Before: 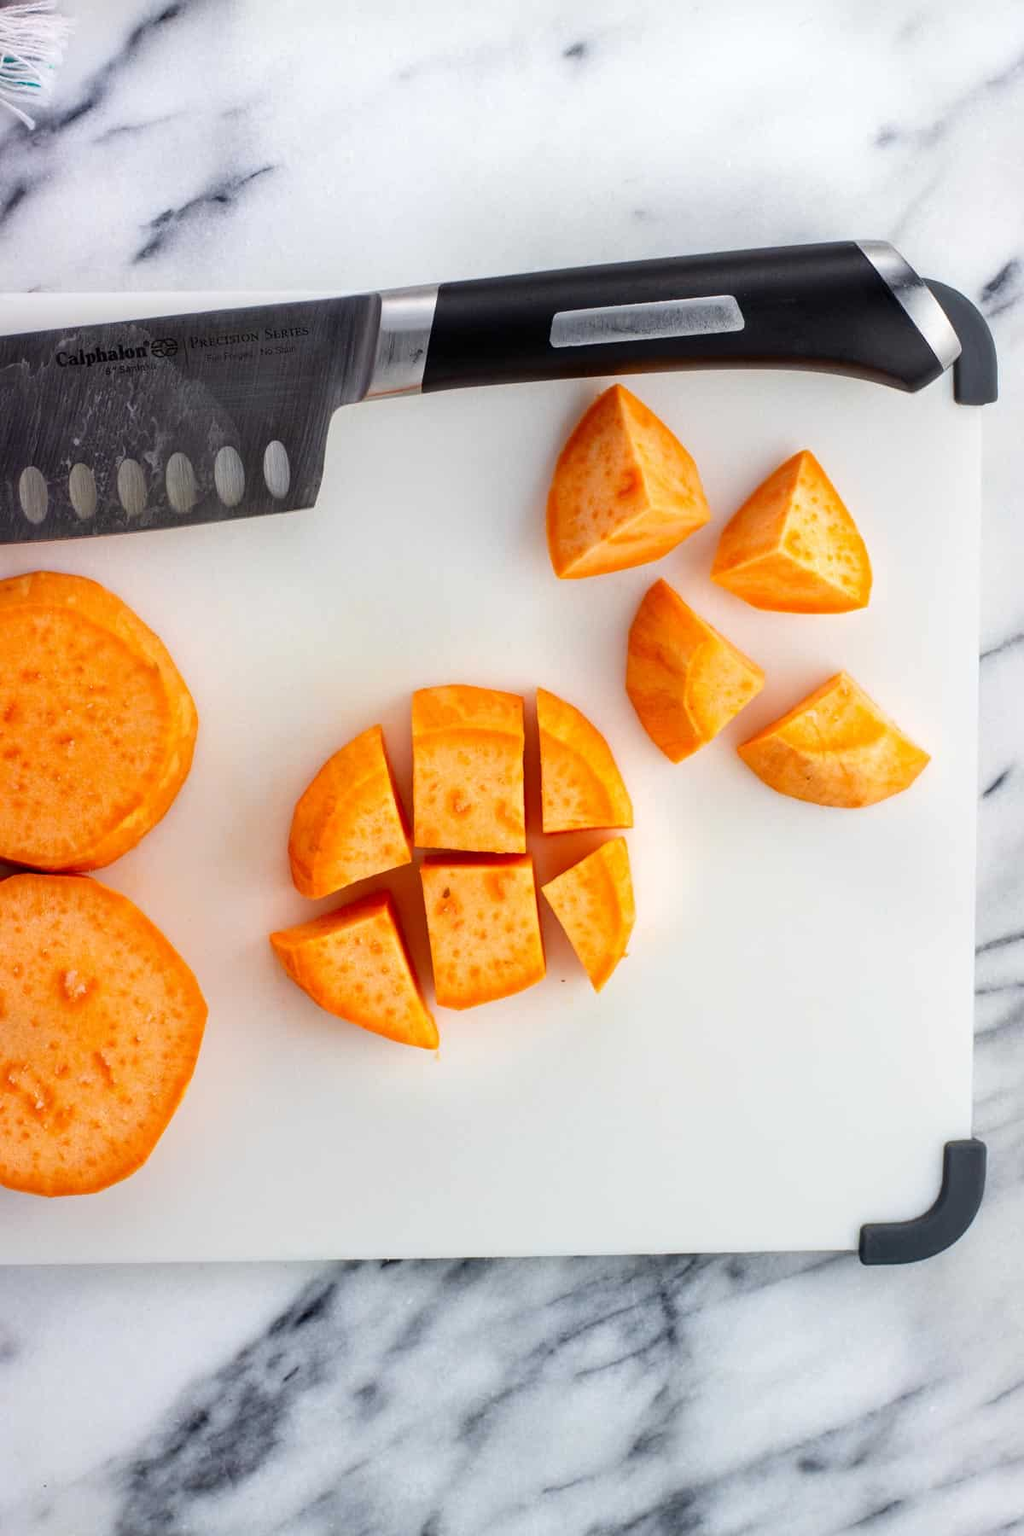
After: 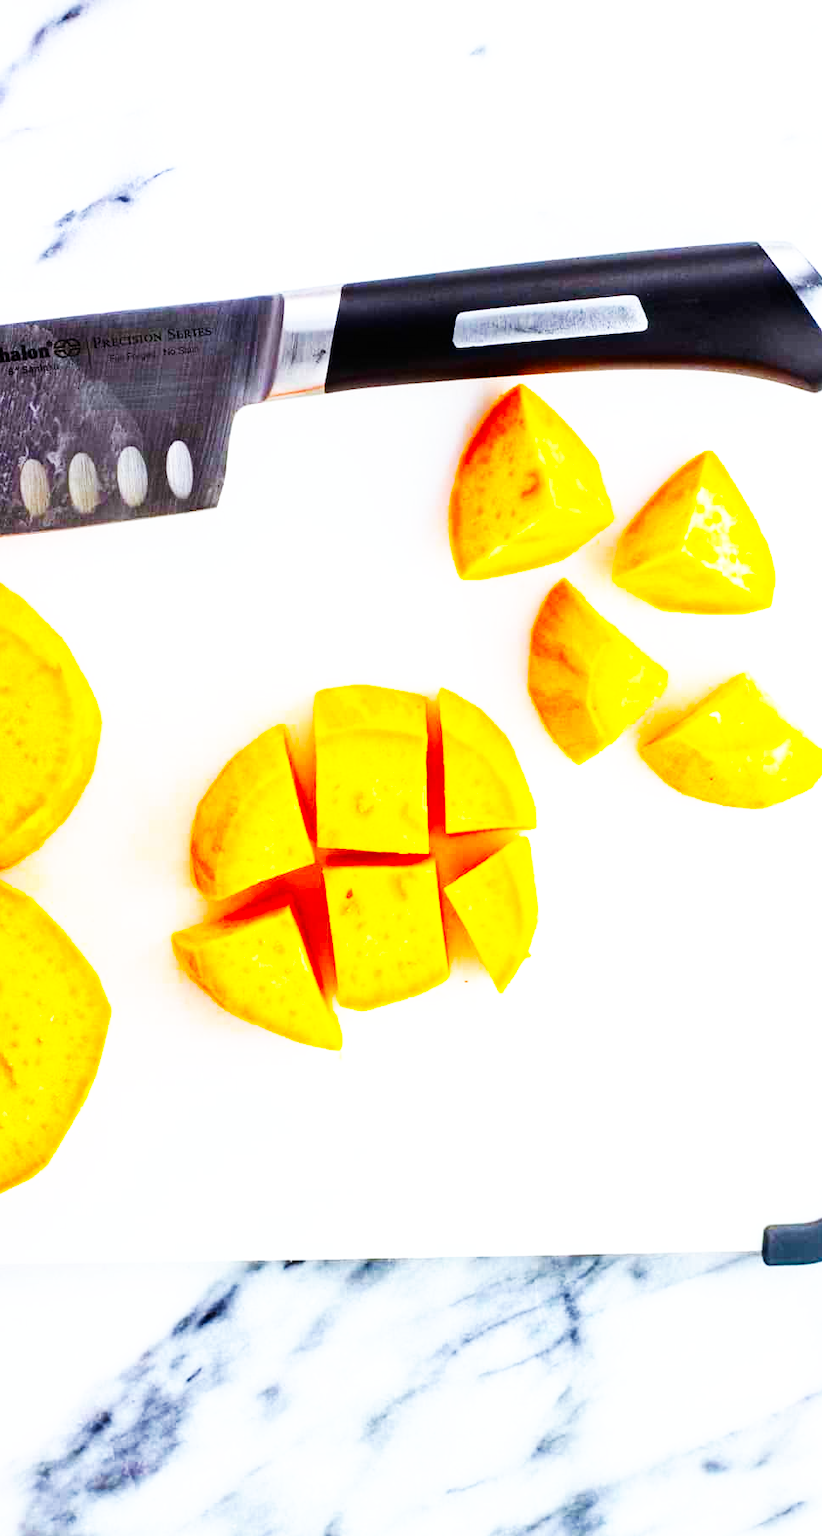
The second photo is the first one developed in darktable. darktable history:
crop and rotate: left 9.576%, right 10.126%
base curve: curves: ch0 [(0, 0) (0.007, 0.004) (0.027, 0.03) (0.046, 0.07) (0.207, 0.54) (0.442, 0.872) (0.673, 0.972) (1, 1)], preserve colors none
color balance rgb: power › luminance 1.612%, highlights gain › luminance 17.146%, highlights gain › chroma 2.953%, highlights gain › hue 257.74°, linear chroma grading › global chroma 15.065%, perceptual saturation grading › global saturation 29.646%, perceptual brilliance grading › highlights 8.364%, perceptual brilliance grading › mid-tones 3.064%, perceptual brilliance grading › shadows 2.135%, global vibrance 20%
